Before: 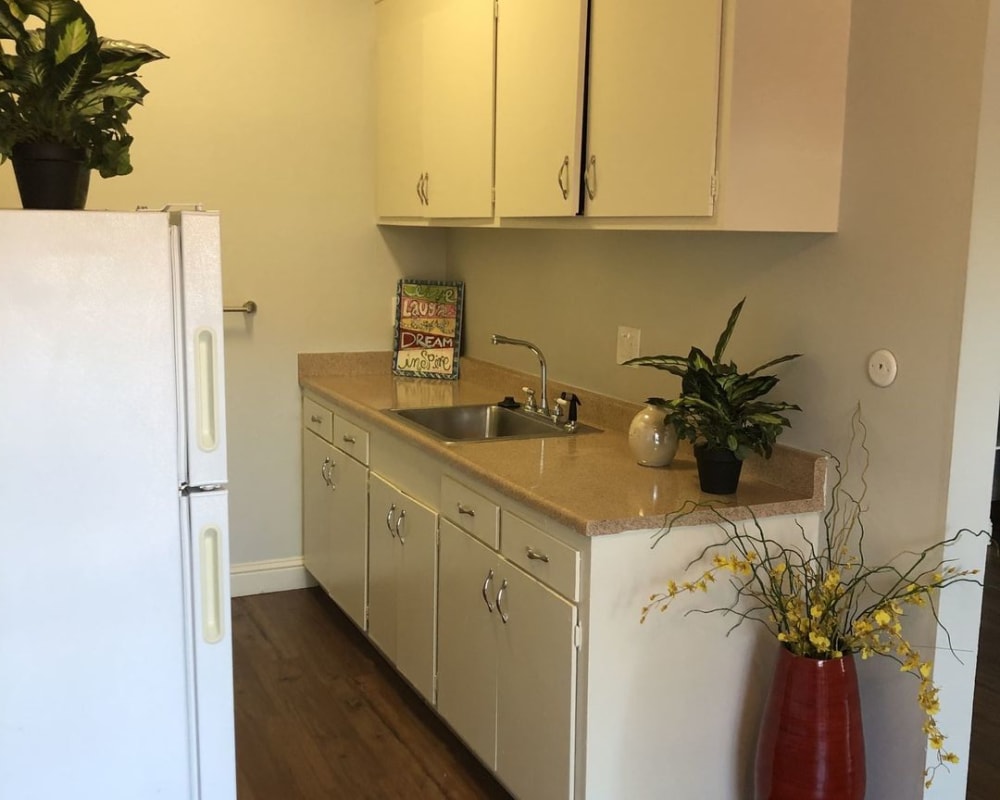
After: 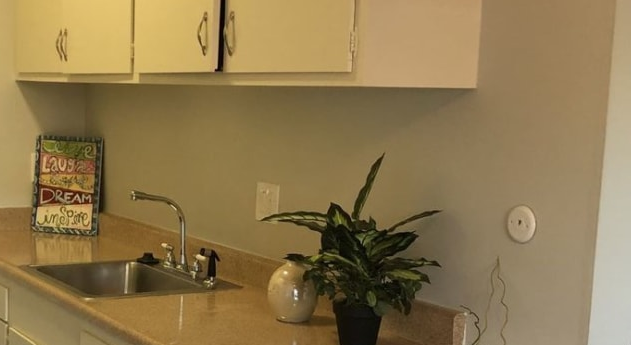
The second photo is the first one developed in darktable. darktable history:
crop: left 36.165%, top 18.055%, right 0.678%, bottom 38.737%
